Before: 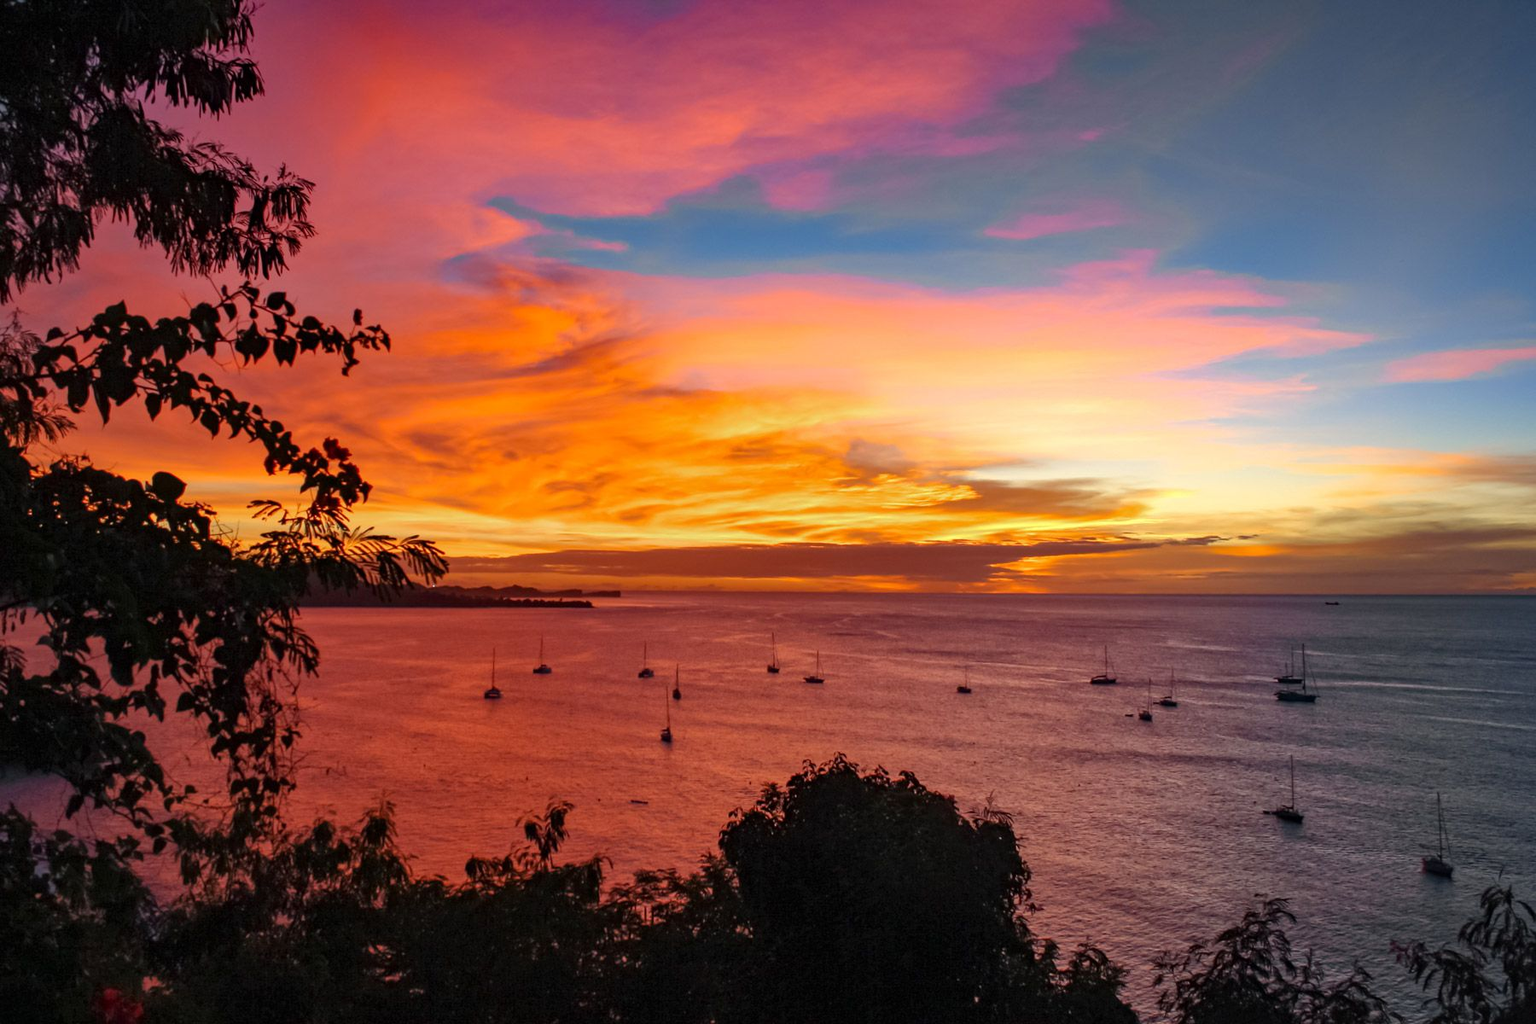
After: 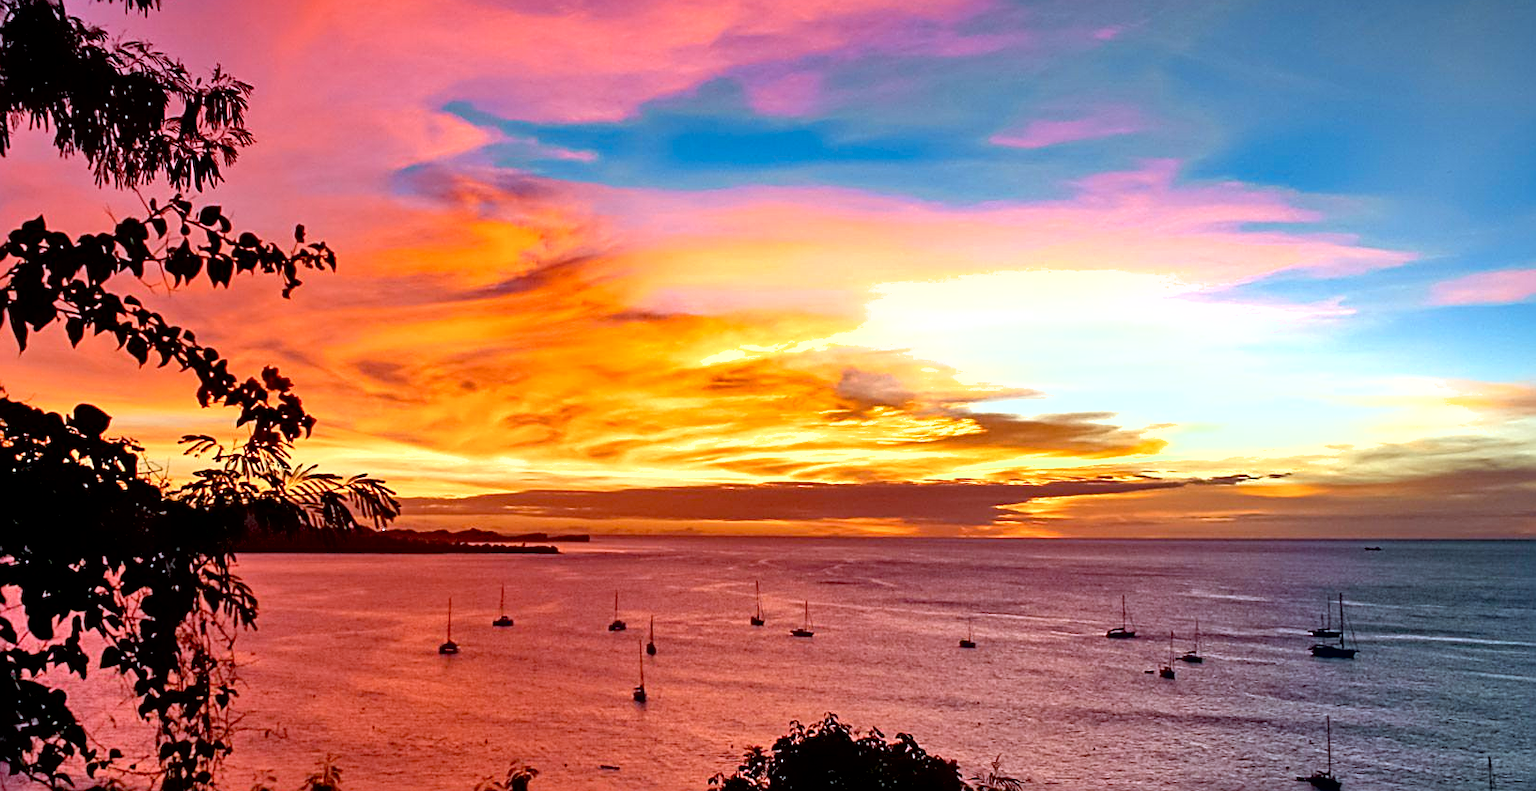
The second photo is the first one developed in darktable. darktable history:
exposure: black level correction 0.012, exposure 0.7 EV, compensate exposure bias true, compensate highlight preservation false
crop: left 5.596%, top 10.314%, right 3.534%, bottom 19.395%
shadows and highlights: low approximation 0.01, soften with gaussian
sharpen: radius 2.531, amount 0.628
color correction: highlights a* -10.69, highlights b* -19.19
